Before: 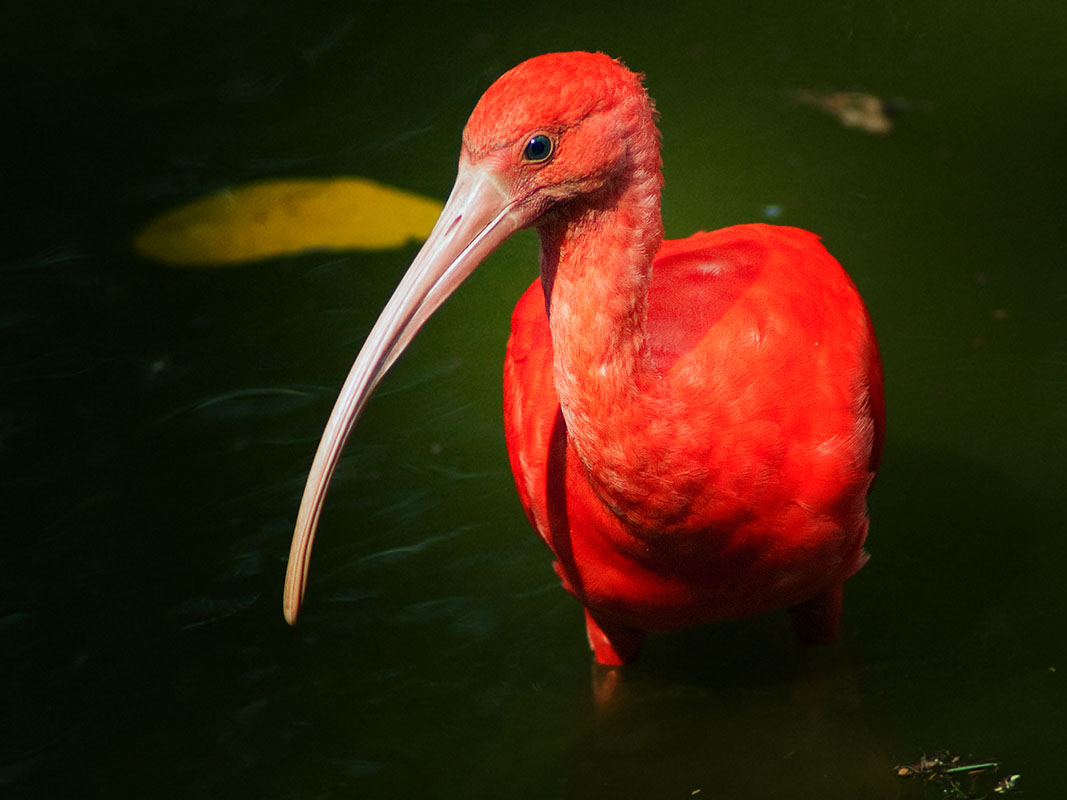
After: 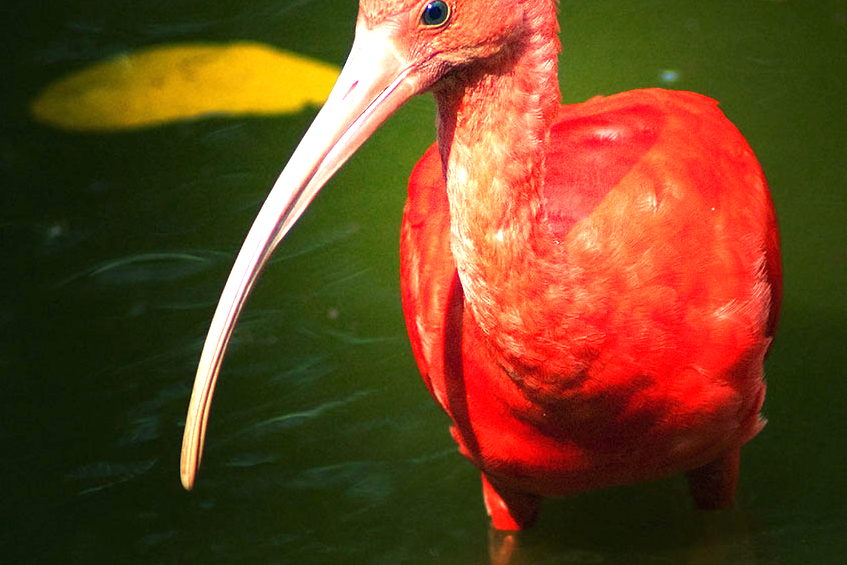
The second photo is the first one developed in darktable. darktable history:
exposure: black level correction 0, exposure 1.3 EV, compensate highlight preservation false
crop: left 9.712%, top 16.928%, right 10.845%, bottom 12.332%
